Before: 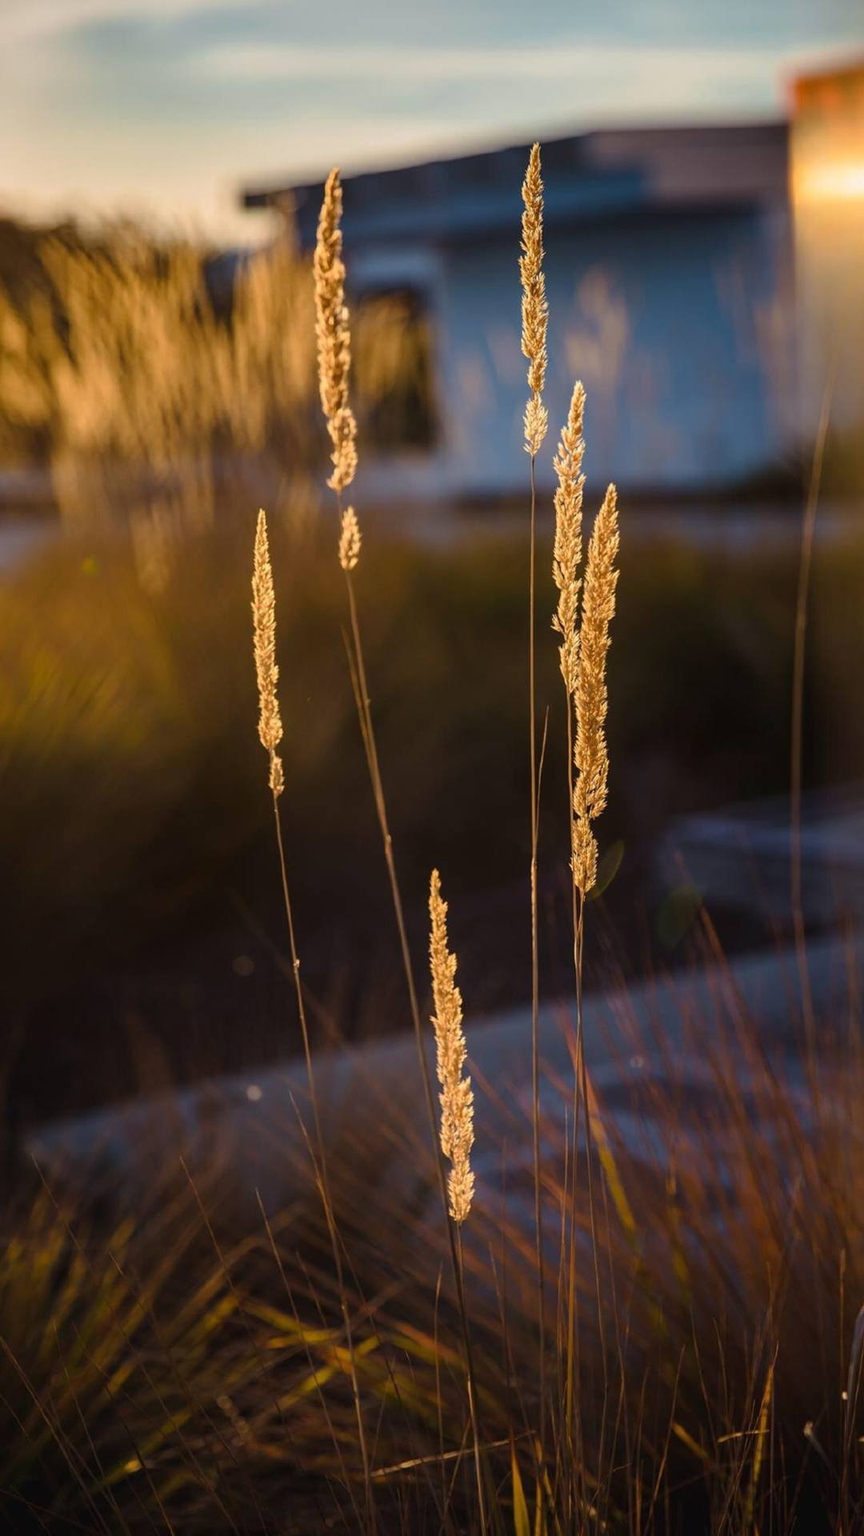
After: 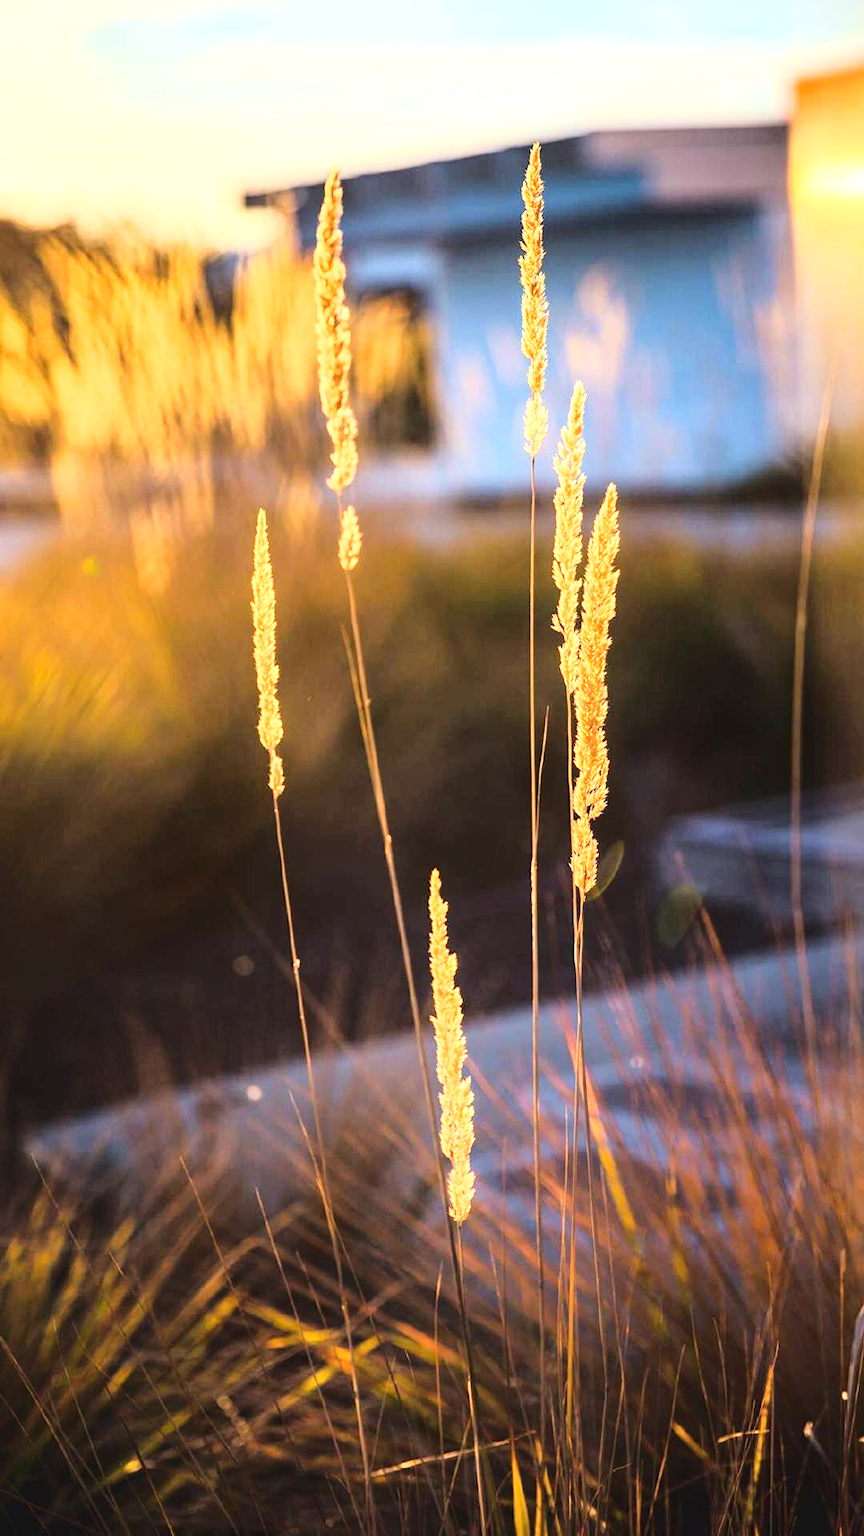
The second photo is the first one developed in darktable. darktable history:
base curve: curves: ch0 [(0, 0) (0.028, 0.03) (0.121, 0.232) (0.46, 0.748) (0.859, 0.968) (1, 1)]
exposure: black level correction 0, exposure 1.199 EV, compensate exposure bias true, compensate highlight preservation false
